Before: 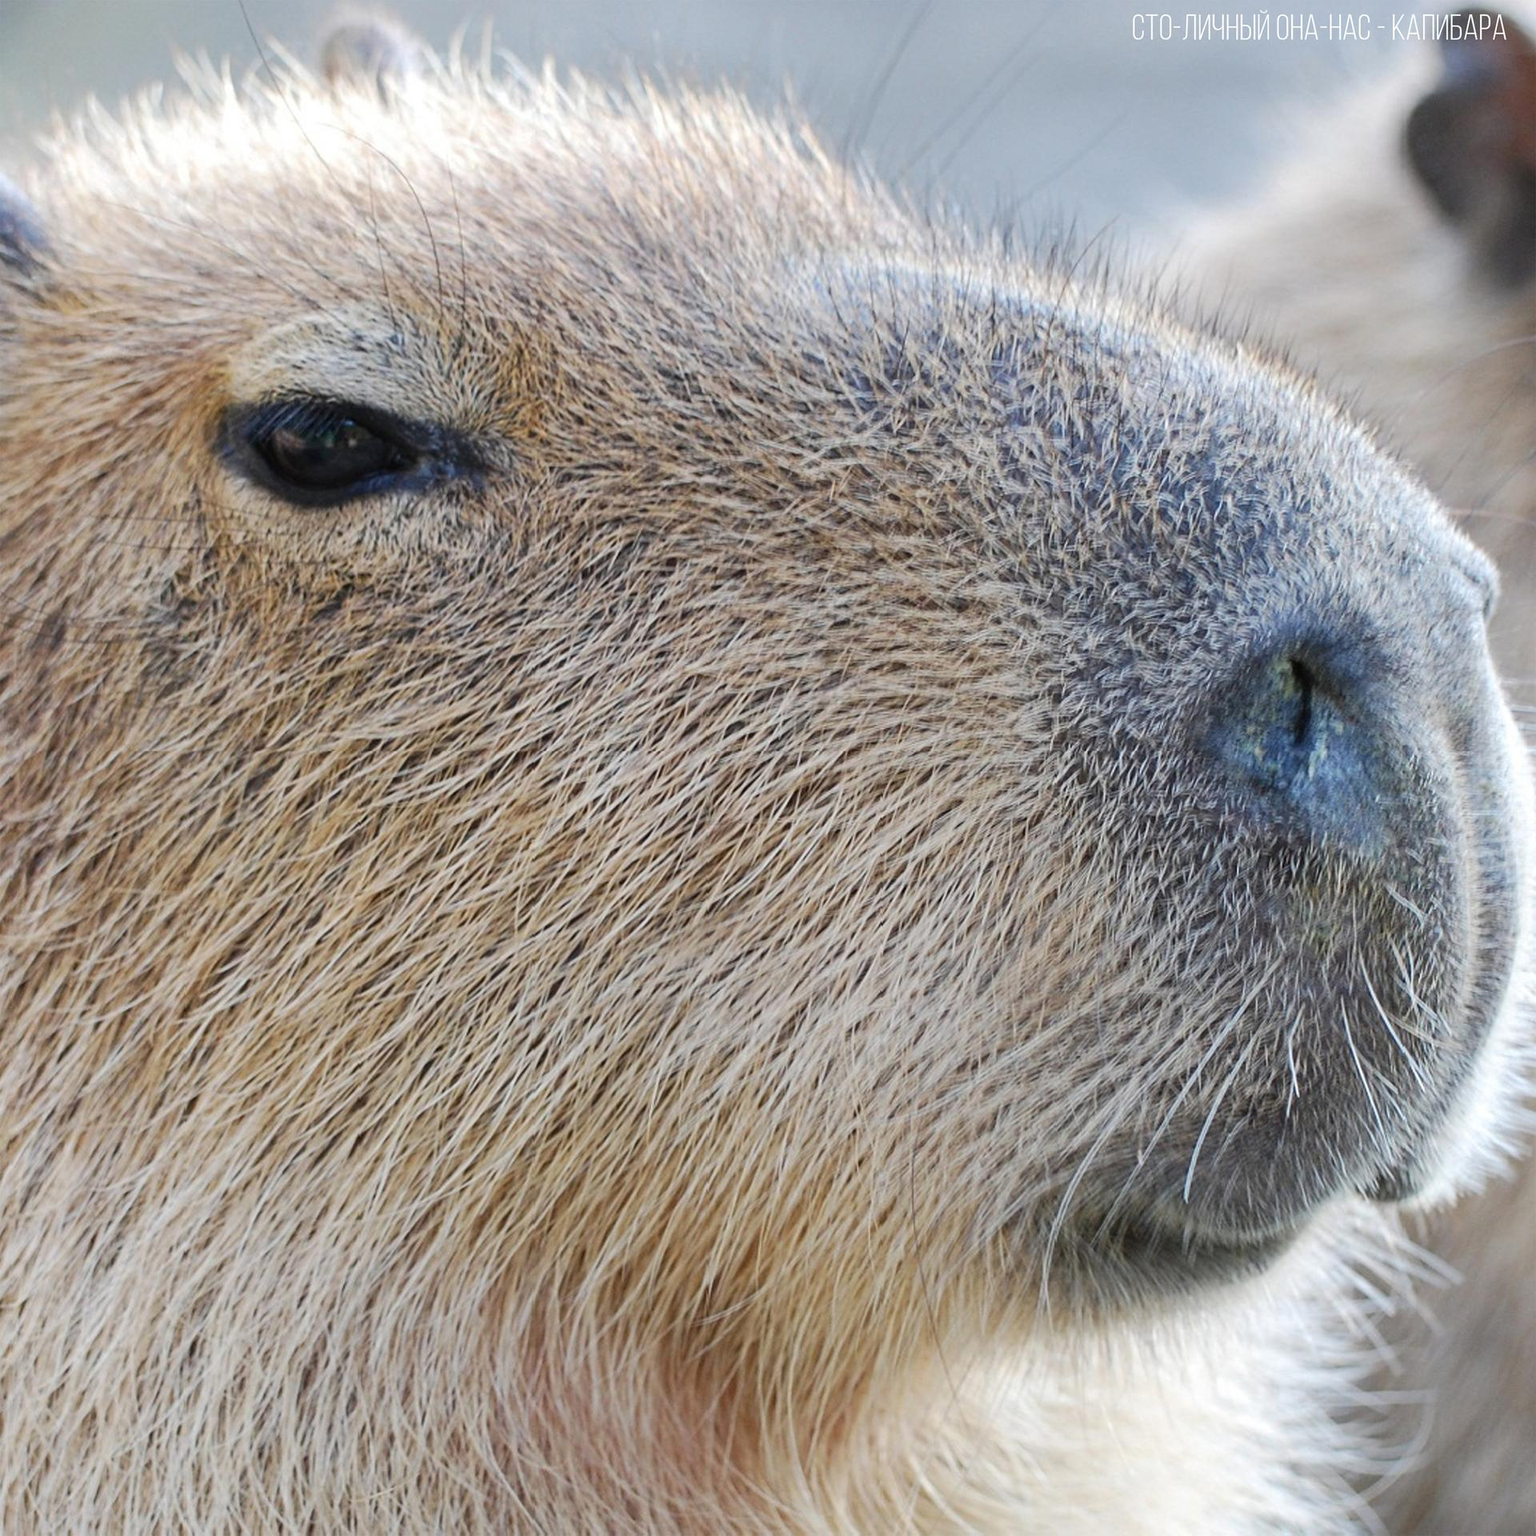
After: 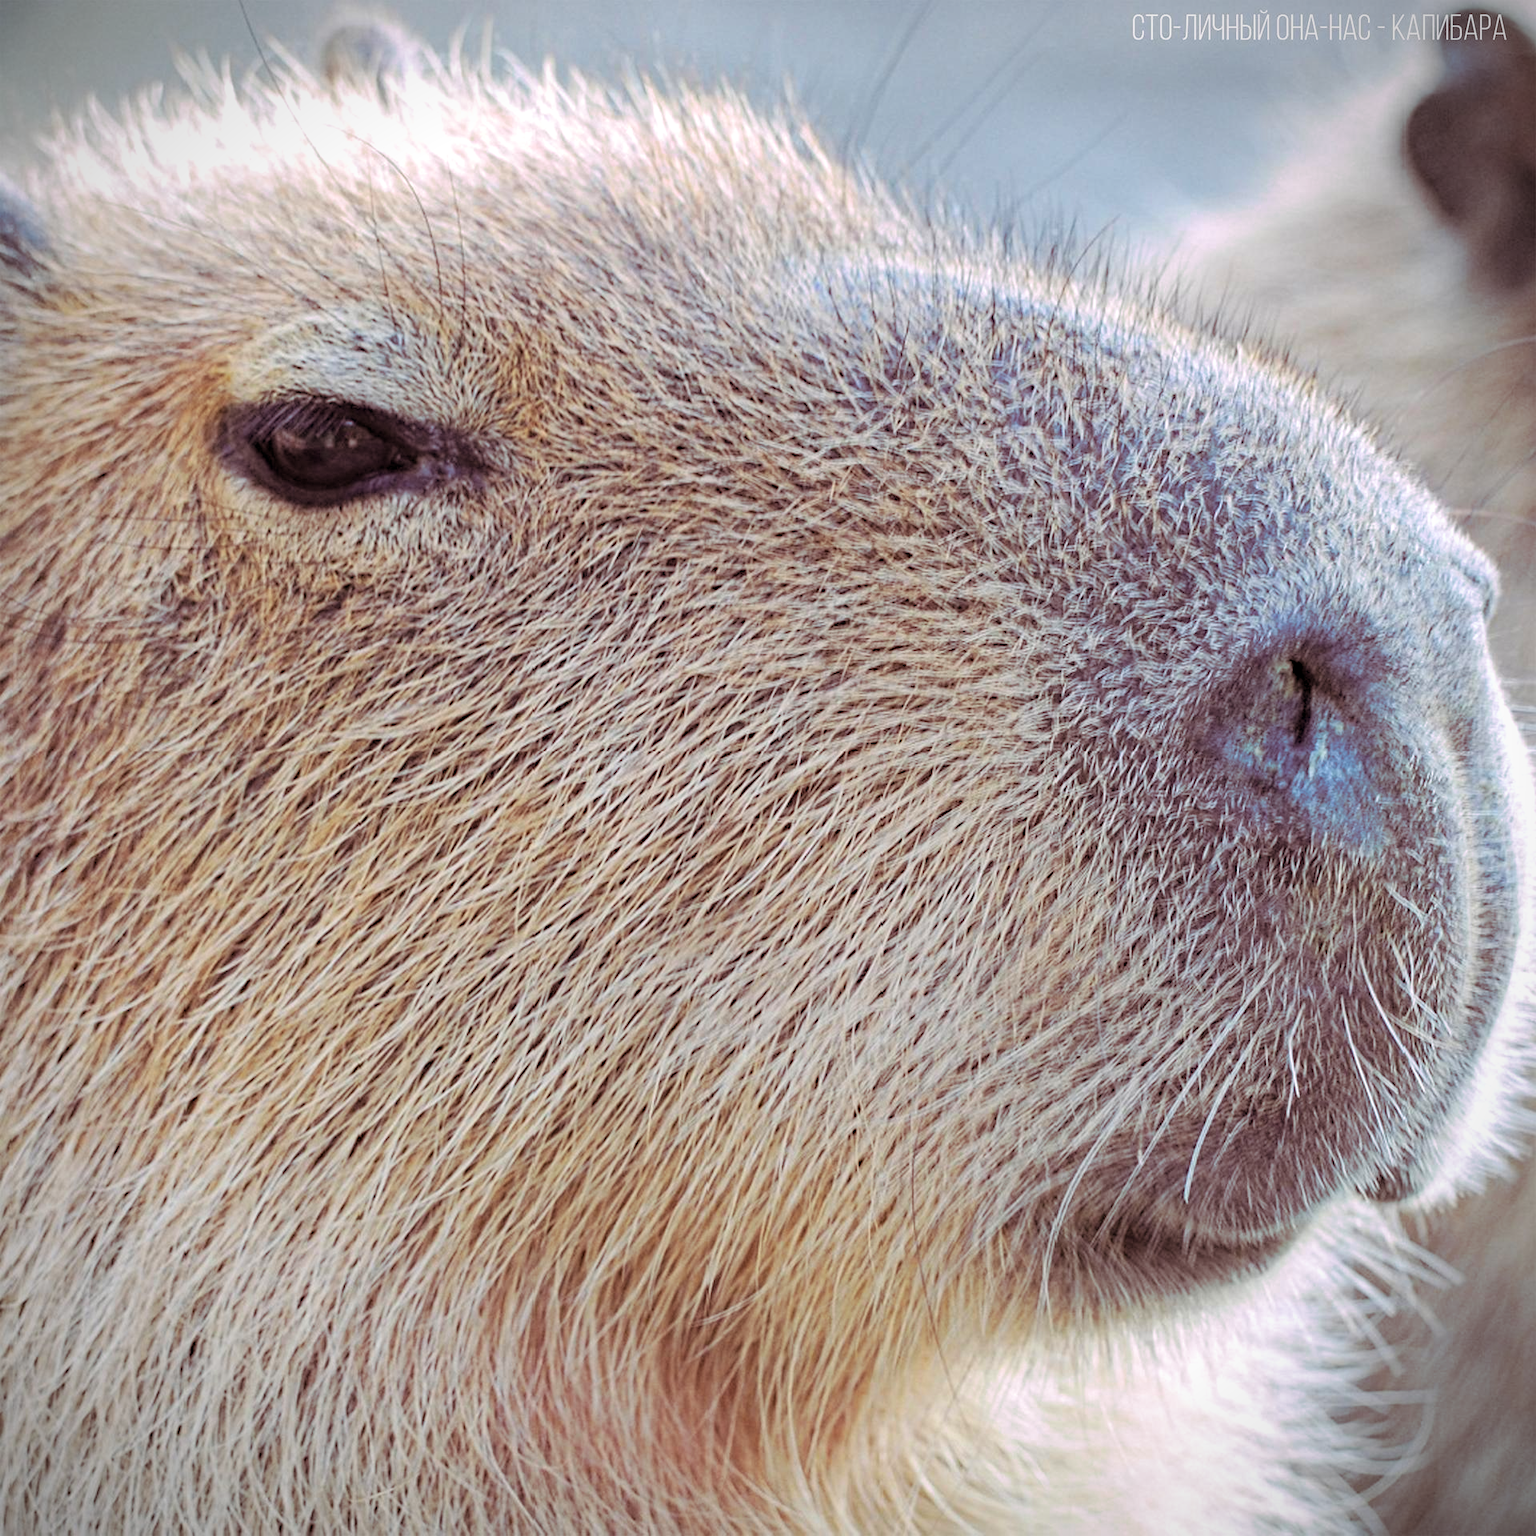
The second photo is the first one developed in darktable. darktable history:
local contrast: highlights 100%, shadows 100%, detail 120%, midtone range 0.2
haze removal: strength 0.29, distance 0.25, compatibility mode true, adaptive false
vignetting: fall-off start 91.19%
contrast brightness saturation: brightness 0.15
split-toning: highlights › hue 298.8°, highlights › saturation 0.73, compress 41.76%
